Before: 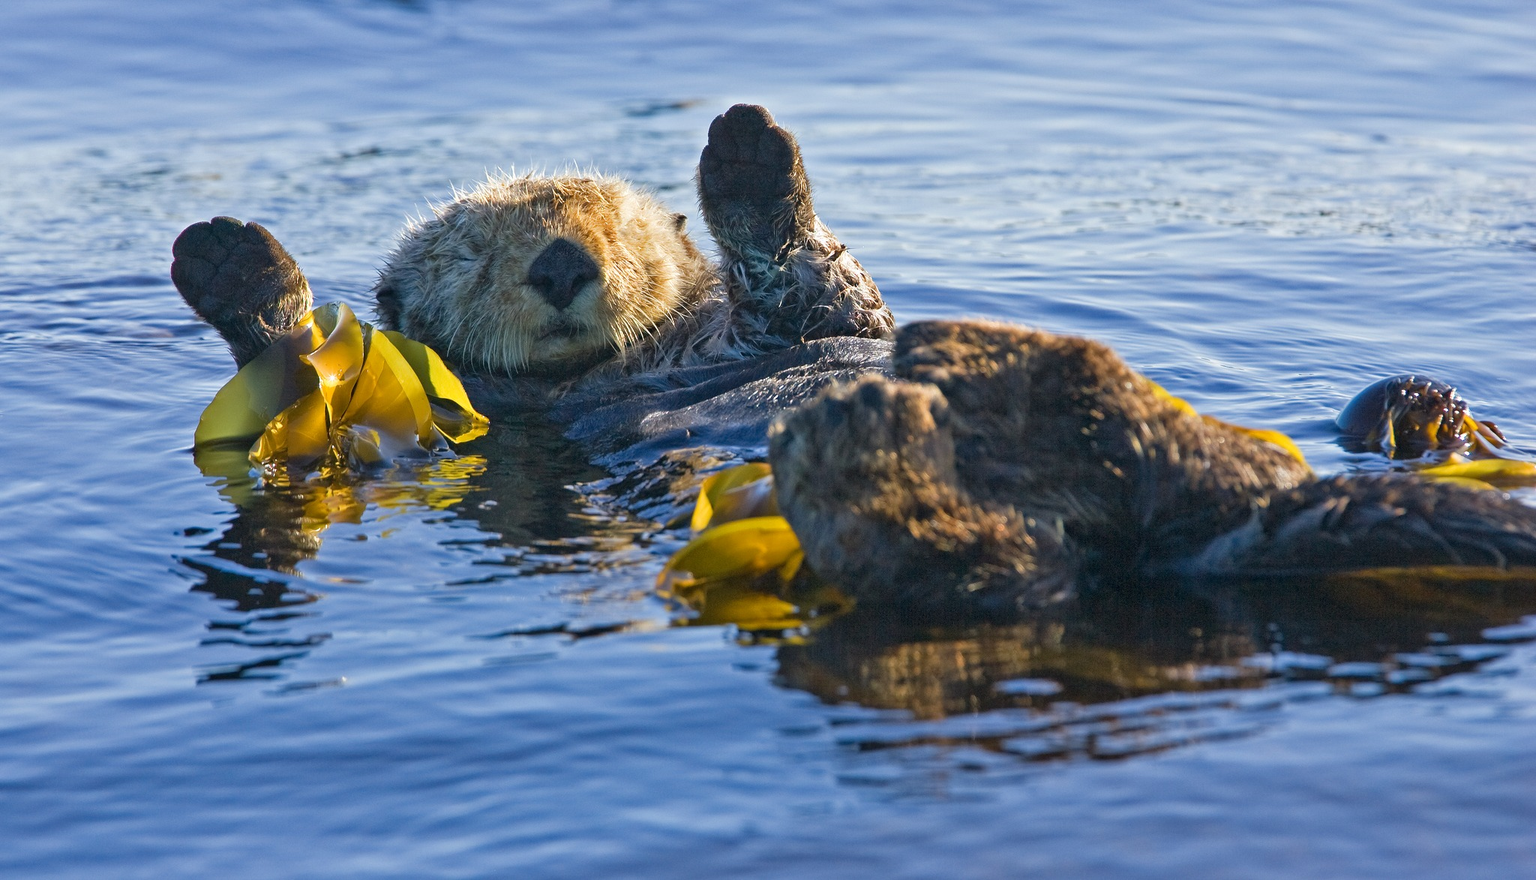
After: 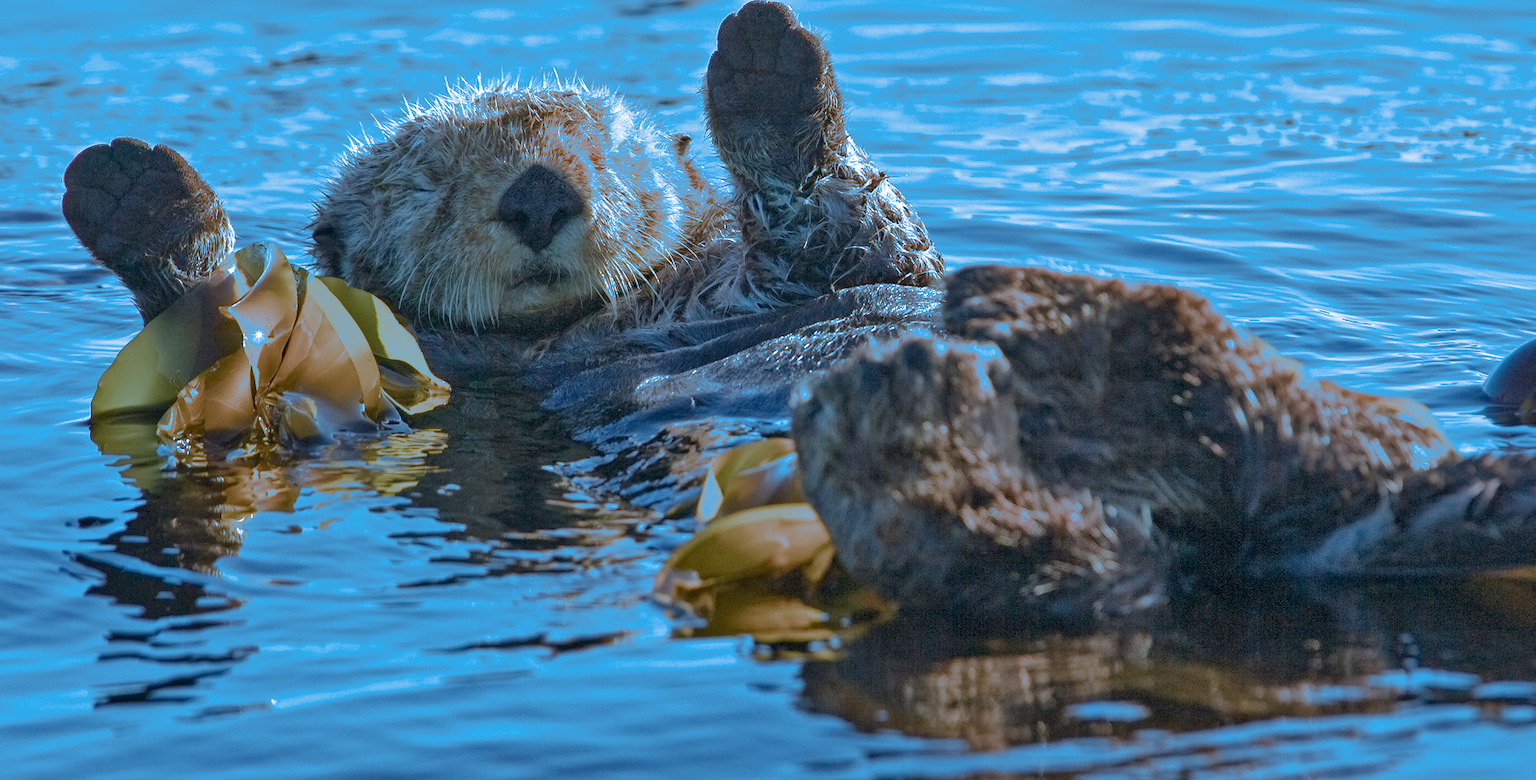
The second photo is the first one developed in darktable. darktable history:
crop: left 7.856%, top 11.836%, right 10.12%, bottom 15.387%
split-toning: shadows › hue 220°, shadows › saturation 0.64, highlights › hue 220°, highlights › saturation 0.64, balance 0, compress 5.22%
shadows and highlights: on, module defaults
local contrast: on, module defaults
